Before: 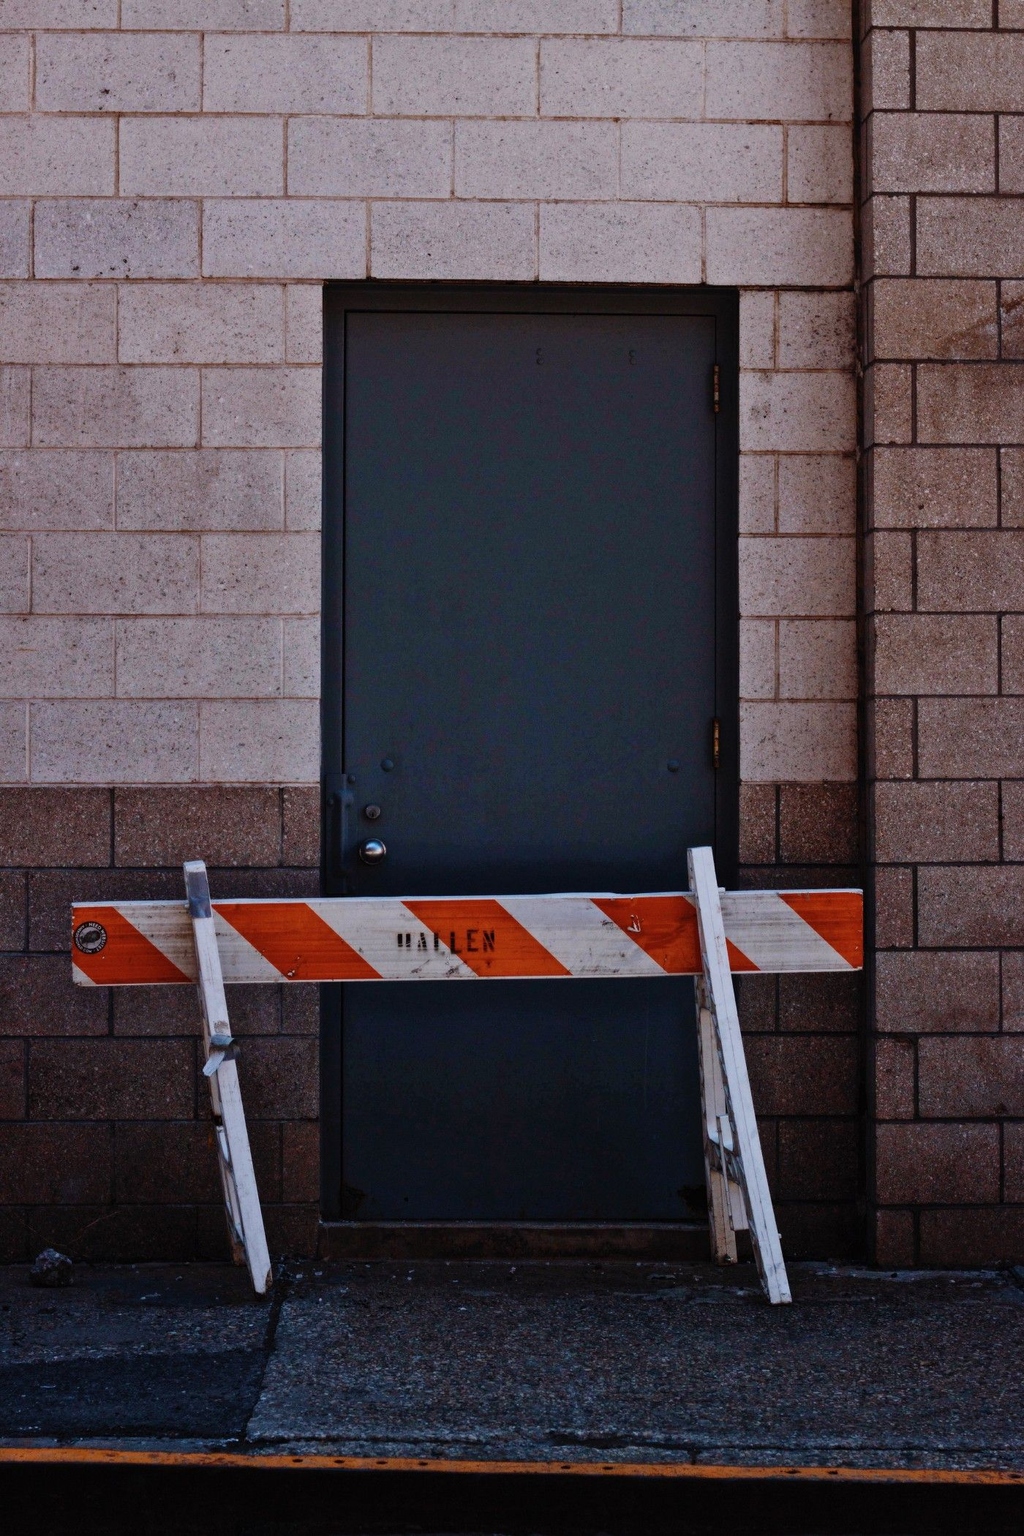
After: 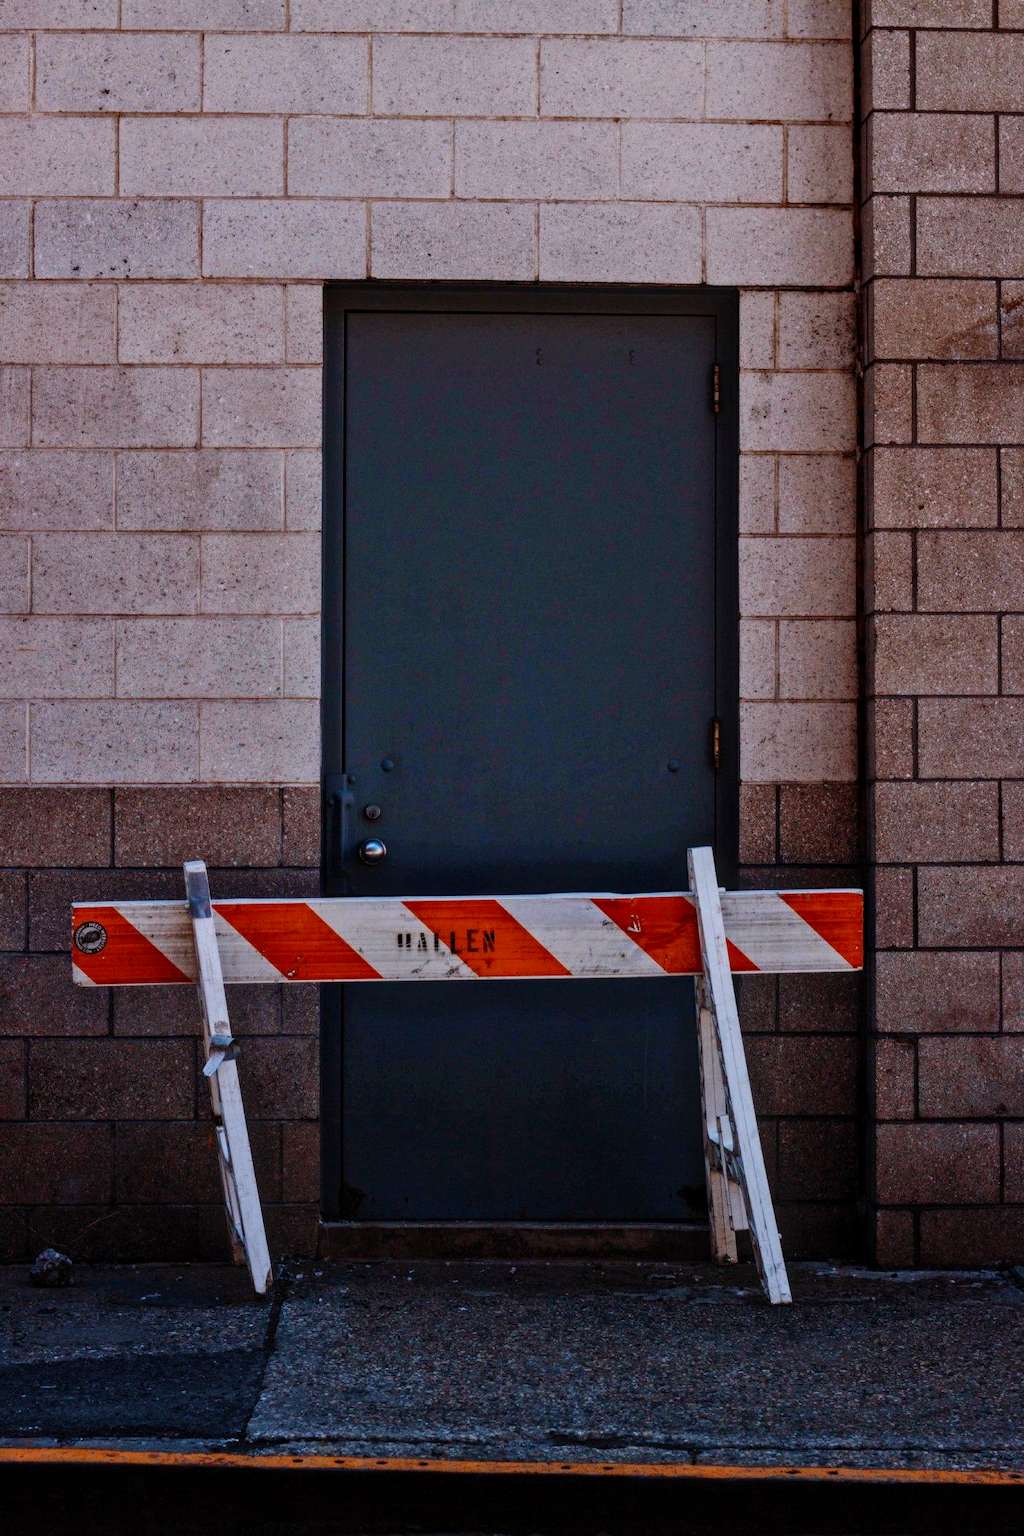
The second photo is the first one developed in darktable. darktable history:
rotate and perspective: automatic cropping original format, crop left 0, crop top 0
local contrast: on, module defaults
contrast brightness saturation: saturation 0.18
